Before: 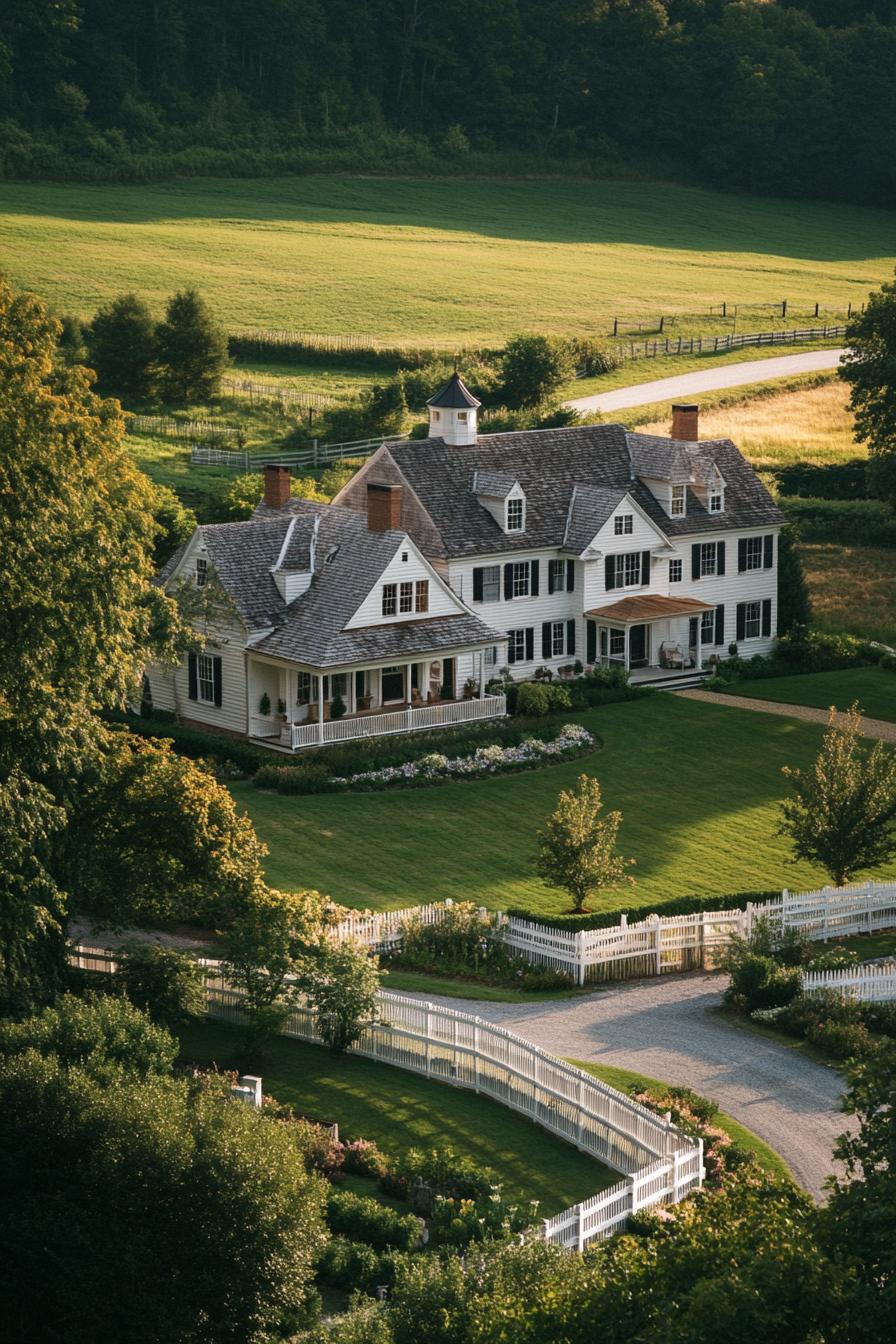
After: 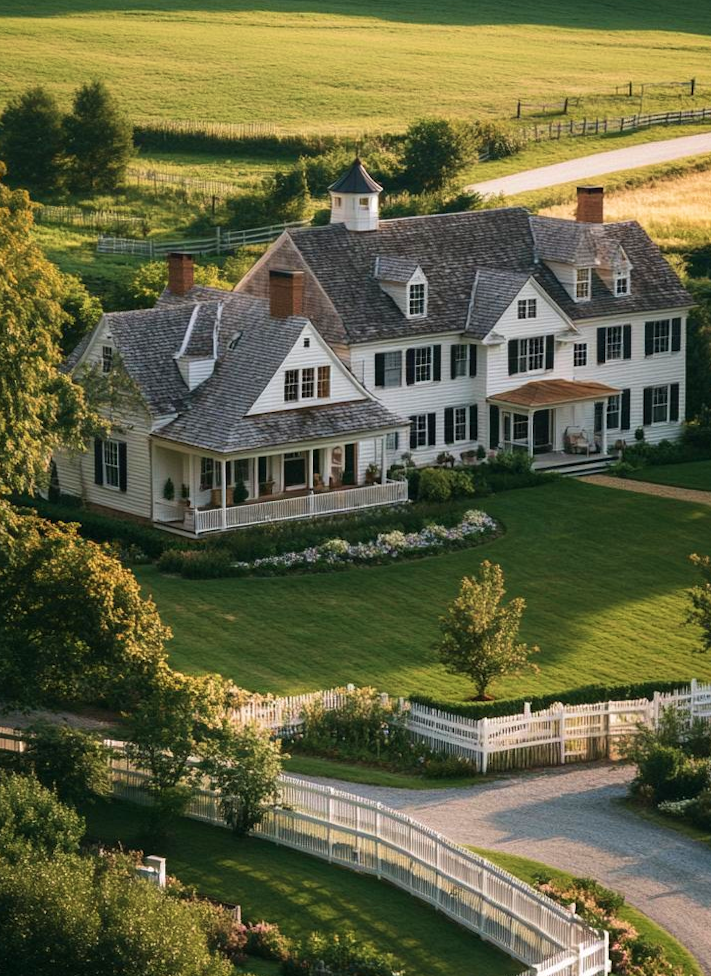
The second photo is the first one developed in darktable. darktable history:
crop: left 9.712%, top 16.928%, right 10.845%, bottom 12.332%
velvia: on, module defaults
rotate and perspective: lens shift (horizontal) -0.055, automatic cropping off
